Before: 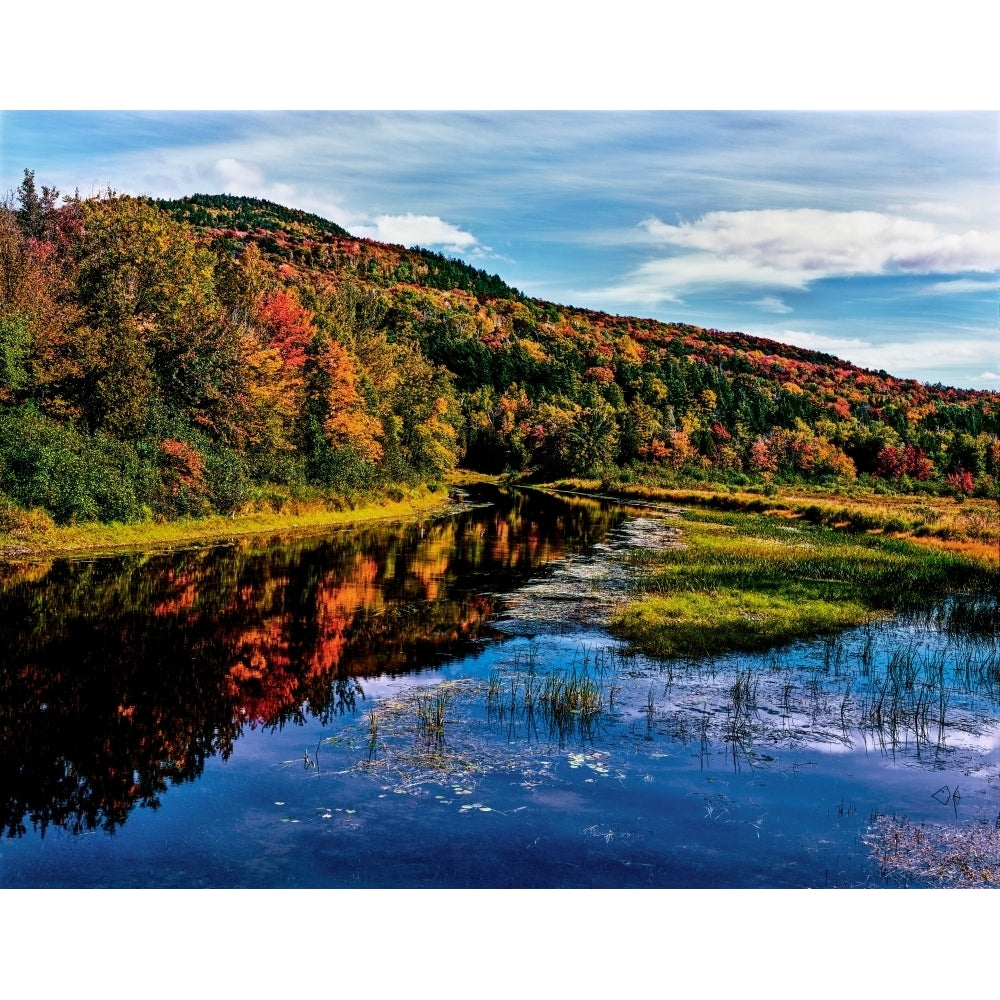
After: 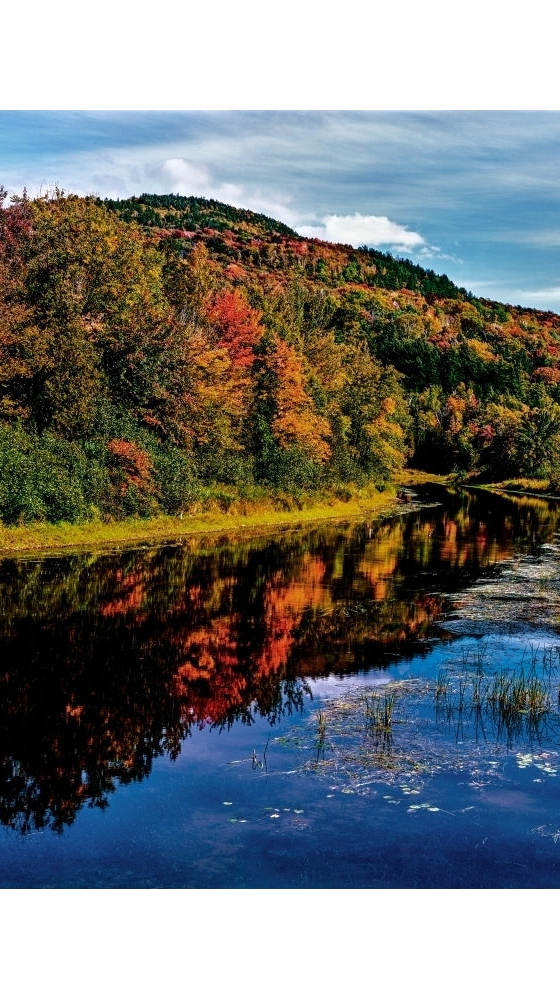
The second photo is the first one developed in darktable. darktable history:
crop: left 5.252%, right 38.699%
tone equalizer: -8 EV -0.001 EV, -7 EV 0.002 EV, -6 EV -0.003 EV, -5 EV -0.016 EV, -4 EV -0.065 EV, -3 EV -0.216 EV, -2 EV -0.259 EV, -1 EV 0.092 EV, +0 EV 0.325 EV, edges refinement/feathering 500, mask exposure compensation -1.57 EV, preserve details no
